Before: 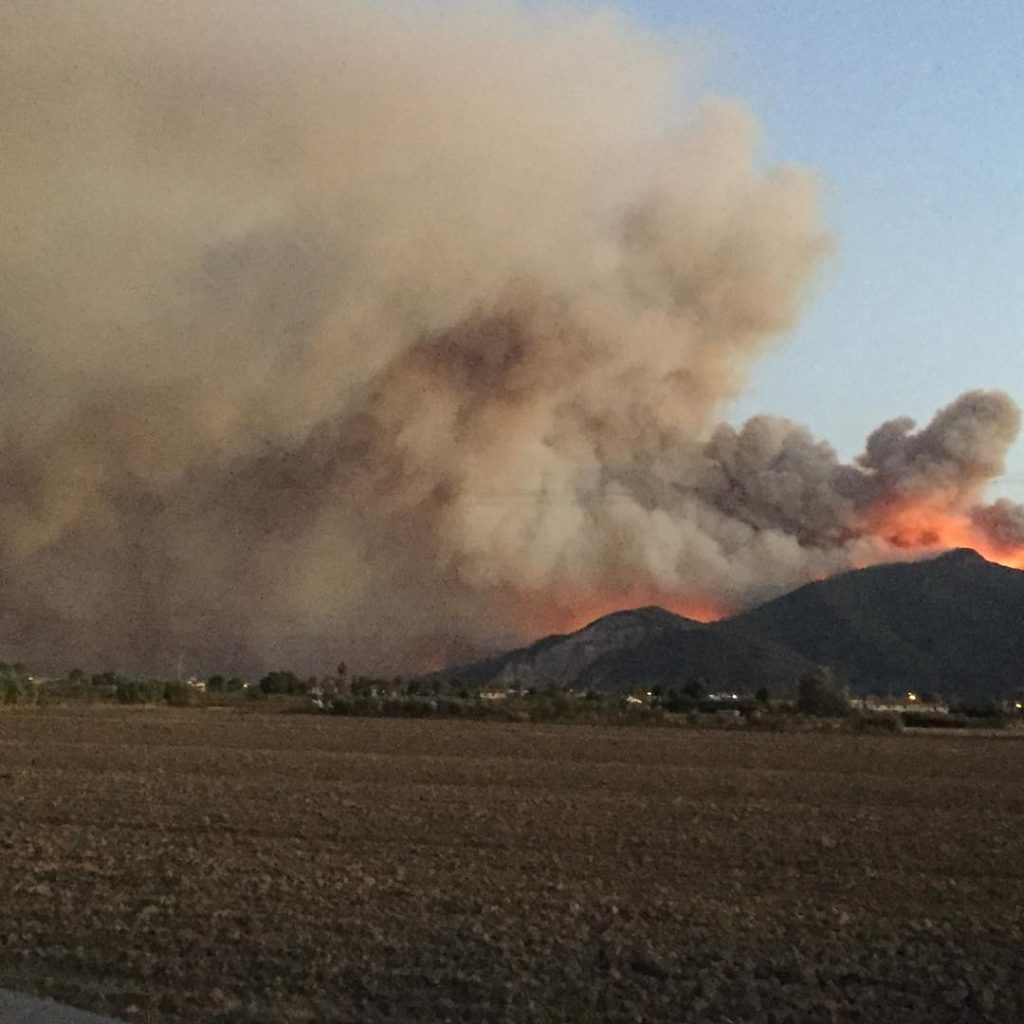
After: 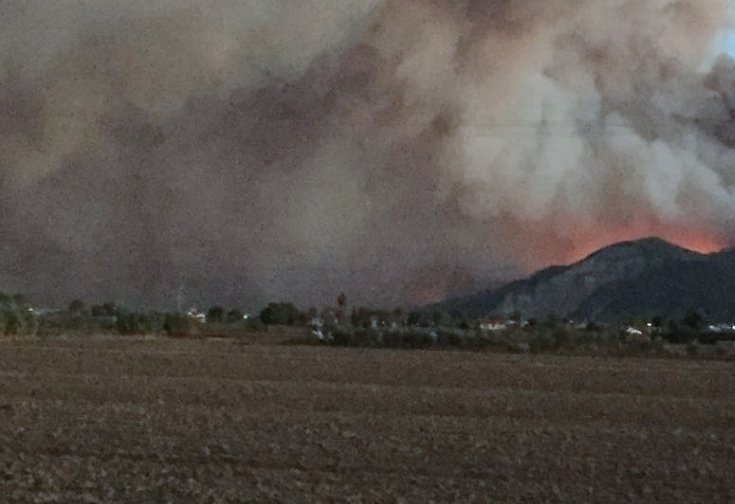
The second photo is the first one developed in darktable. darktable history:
crop: top 36.044%, right 28.14%, bottom 14.696%
color correction: highlights a* -9.49, highlights b* -23.59
